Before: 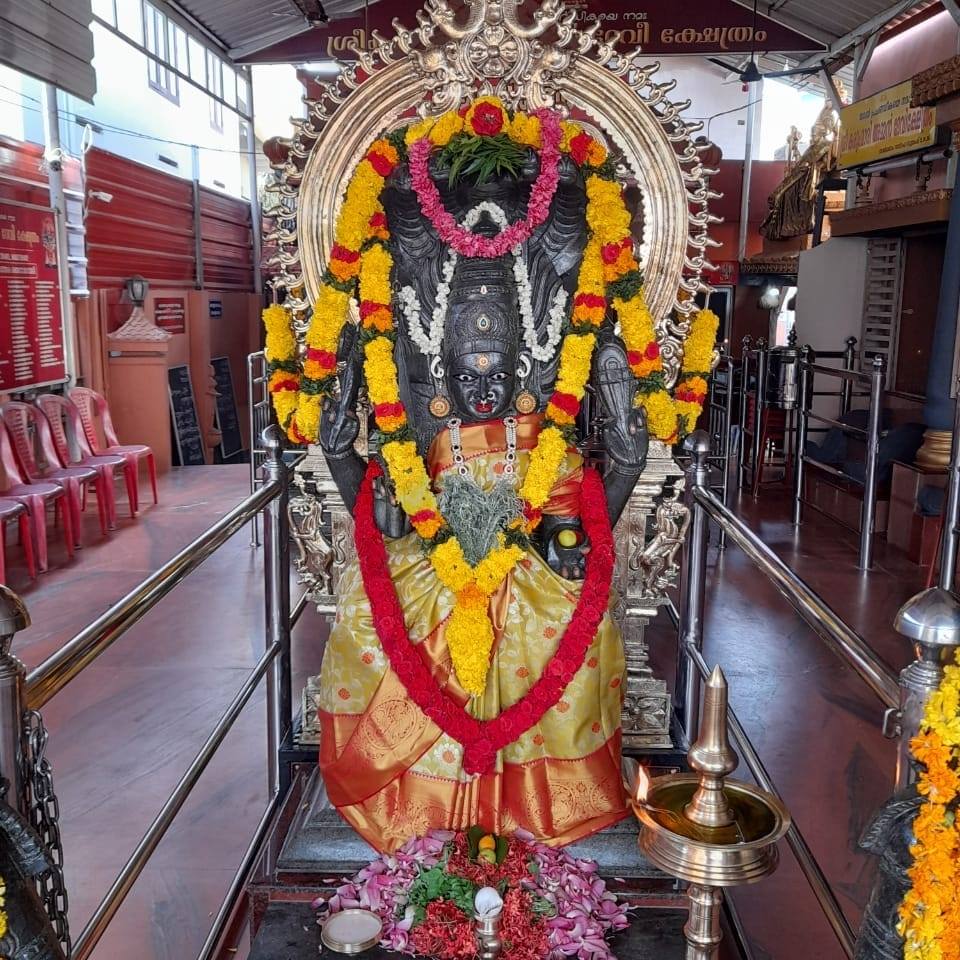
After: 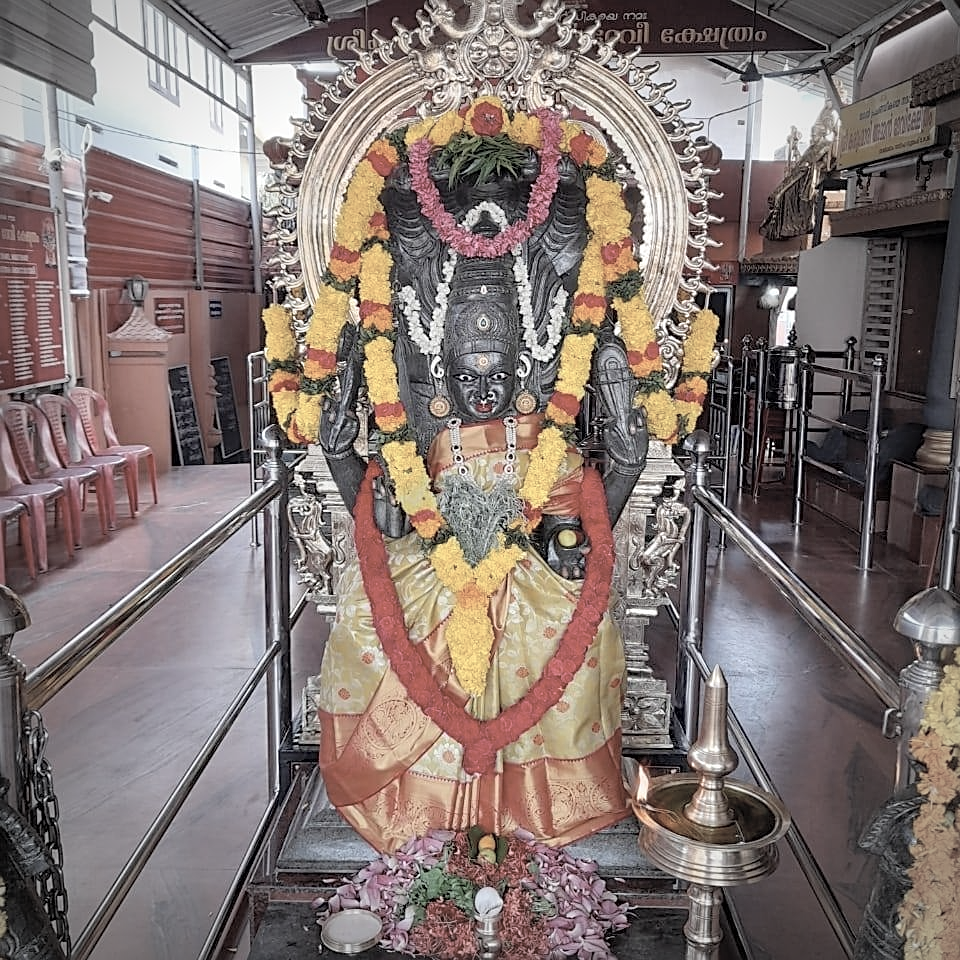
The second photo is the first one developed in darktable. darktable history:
contrast brightness saturation: brightness 0.18, saturation -0.504
vignetting: fall-off start 79.68%, center (-0.031, -0.037)
sharpen: on, module defaults
